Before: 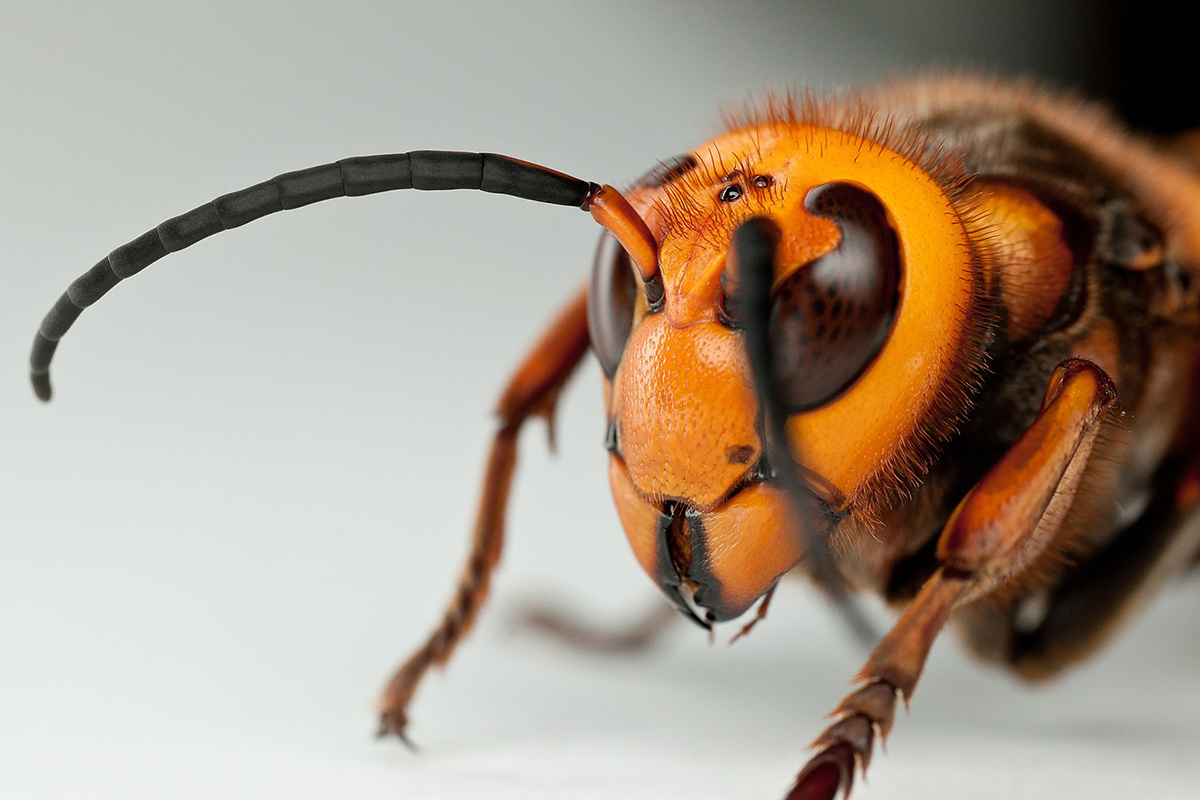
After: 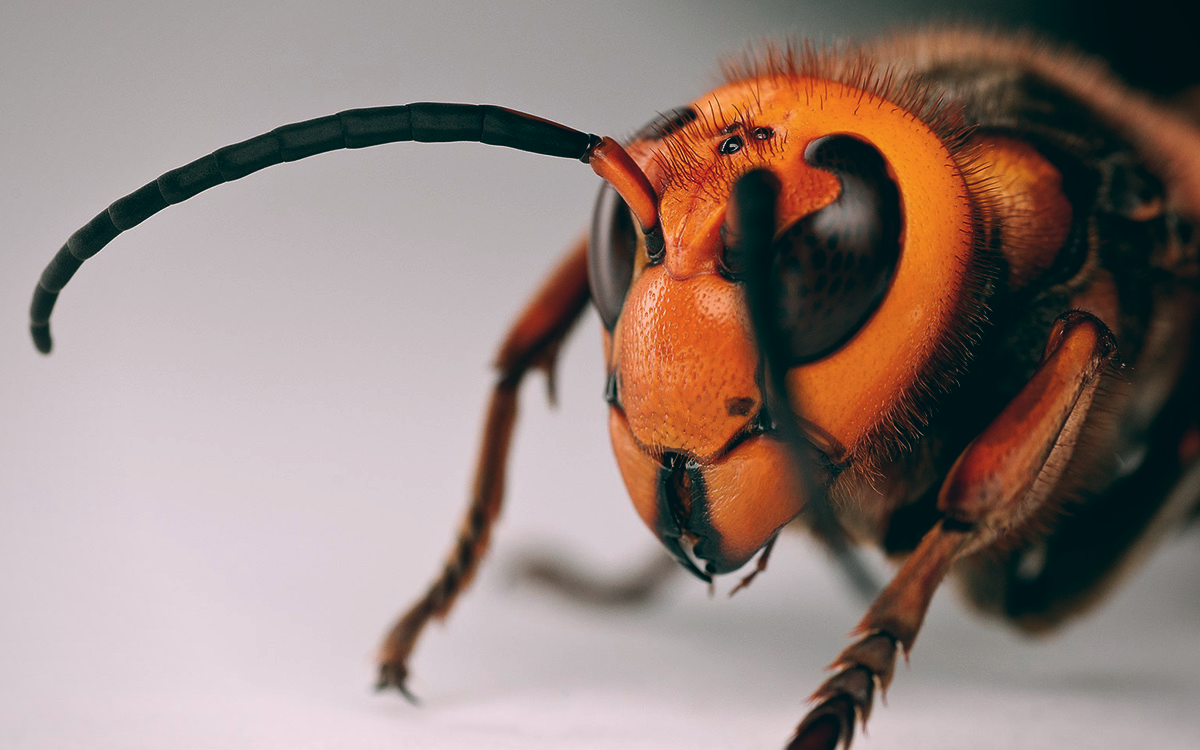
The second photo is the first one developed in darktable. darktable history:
vignetting: fall-off radius 93.87%
color balance: lift [1.016, 0.983, 1, 1.017], gamma [0.78, 1.018, 1.043, 0.957], gain [0.786, 1.063, 0.937, 1.017], input saturation 118.26%, contrast 13.43%, contrast fulcrum 21.62%, output saturation 82.76%
crop and rotate: top 6.25%
